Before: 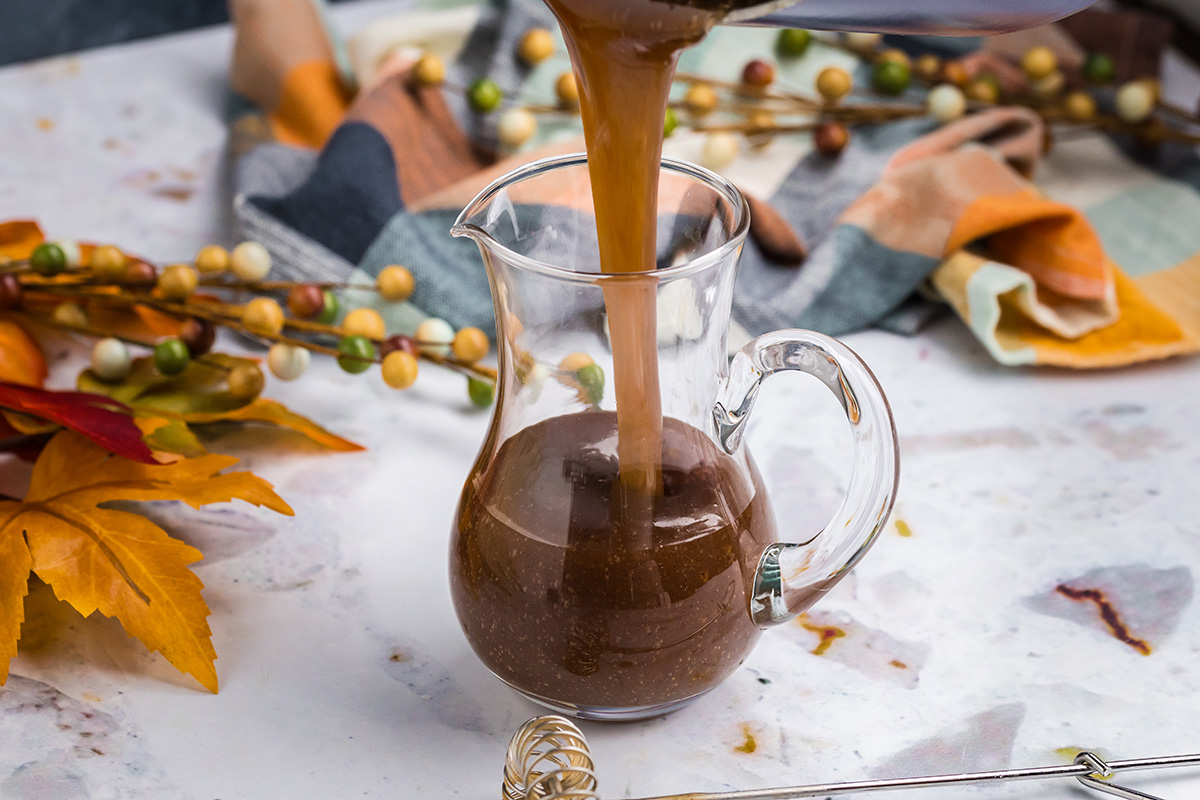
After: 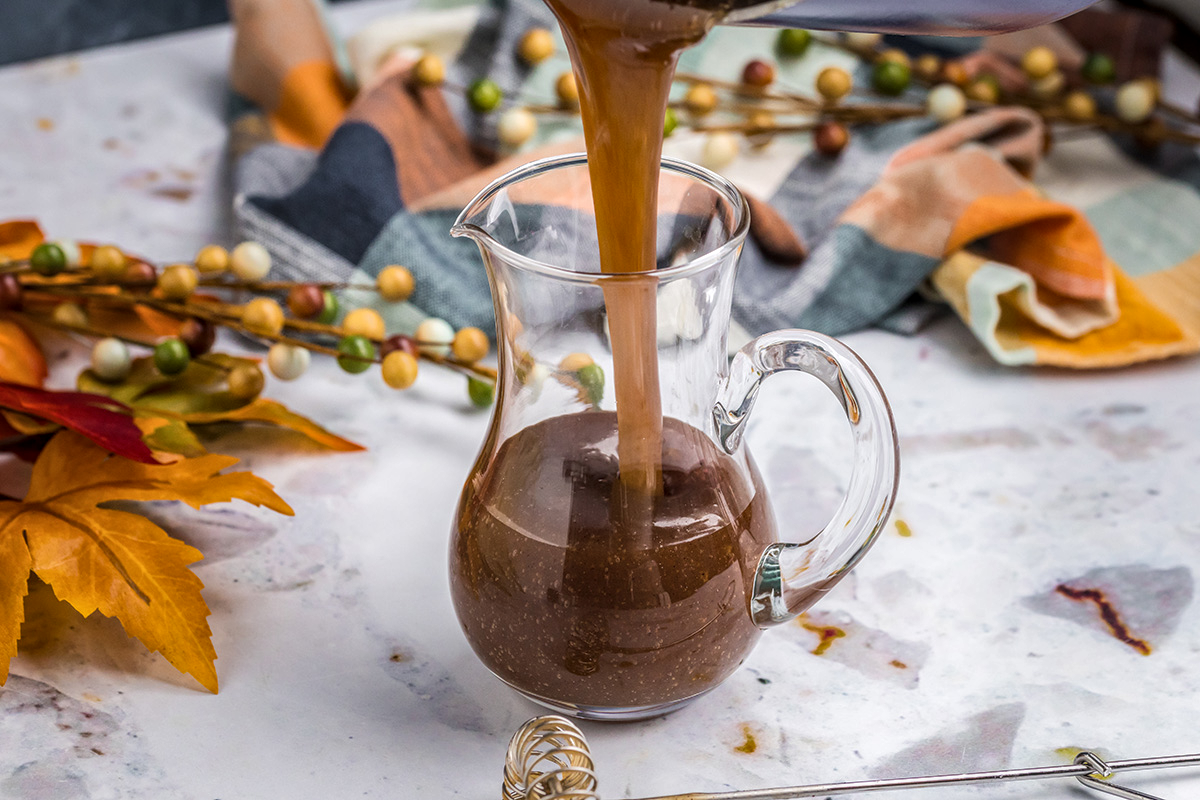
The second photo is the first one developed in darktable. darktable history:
local contrast: highlights 4%, shadows 3%, detail 134%
